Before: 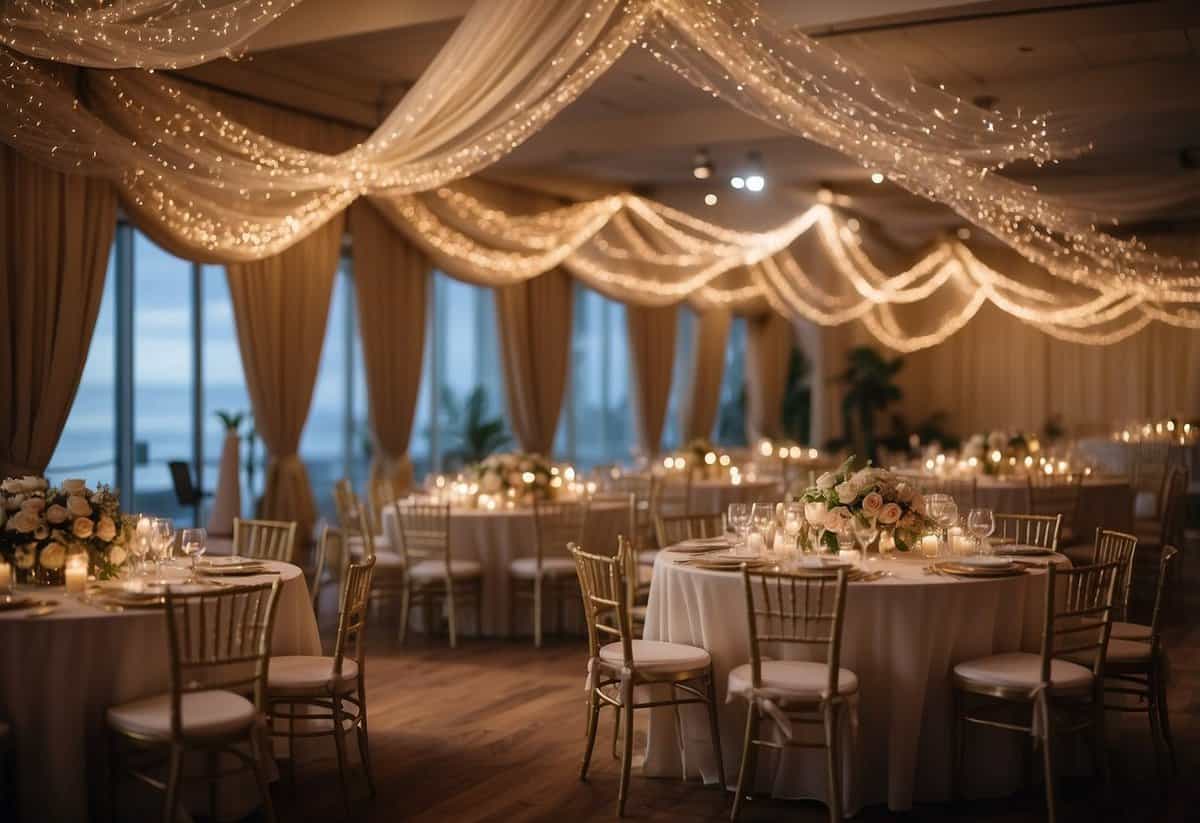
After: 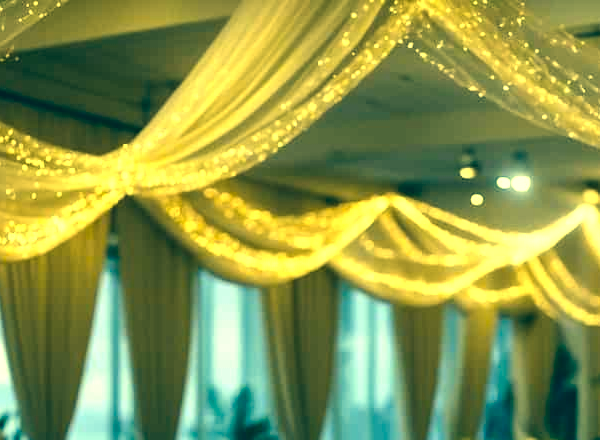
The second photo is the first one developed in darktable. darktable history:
tone equalizer: -8 EV -0.417 EV, -7 EV -0.389 EV, -6 EV -0.333 EV, -5 EV -0.222 EV, -3 EV 0.222 EV, -2 EV 0.333 EV, -1 EV 0.389 EV, +0 EV 0.417 EV, edges refinement/feathering 500, mask exposure compensation -1.57 EV, preserve details no
crop: left 19.556%, right 30.401%, bottom 46.458%
exposure: black level correction 0, exposure 0.7 EV, compensate exposure bias true, compensate highlight preservation false
color correction: highlights a* -15.58, highlights b* 40, shadows a* -40, shadows b* -26.18
